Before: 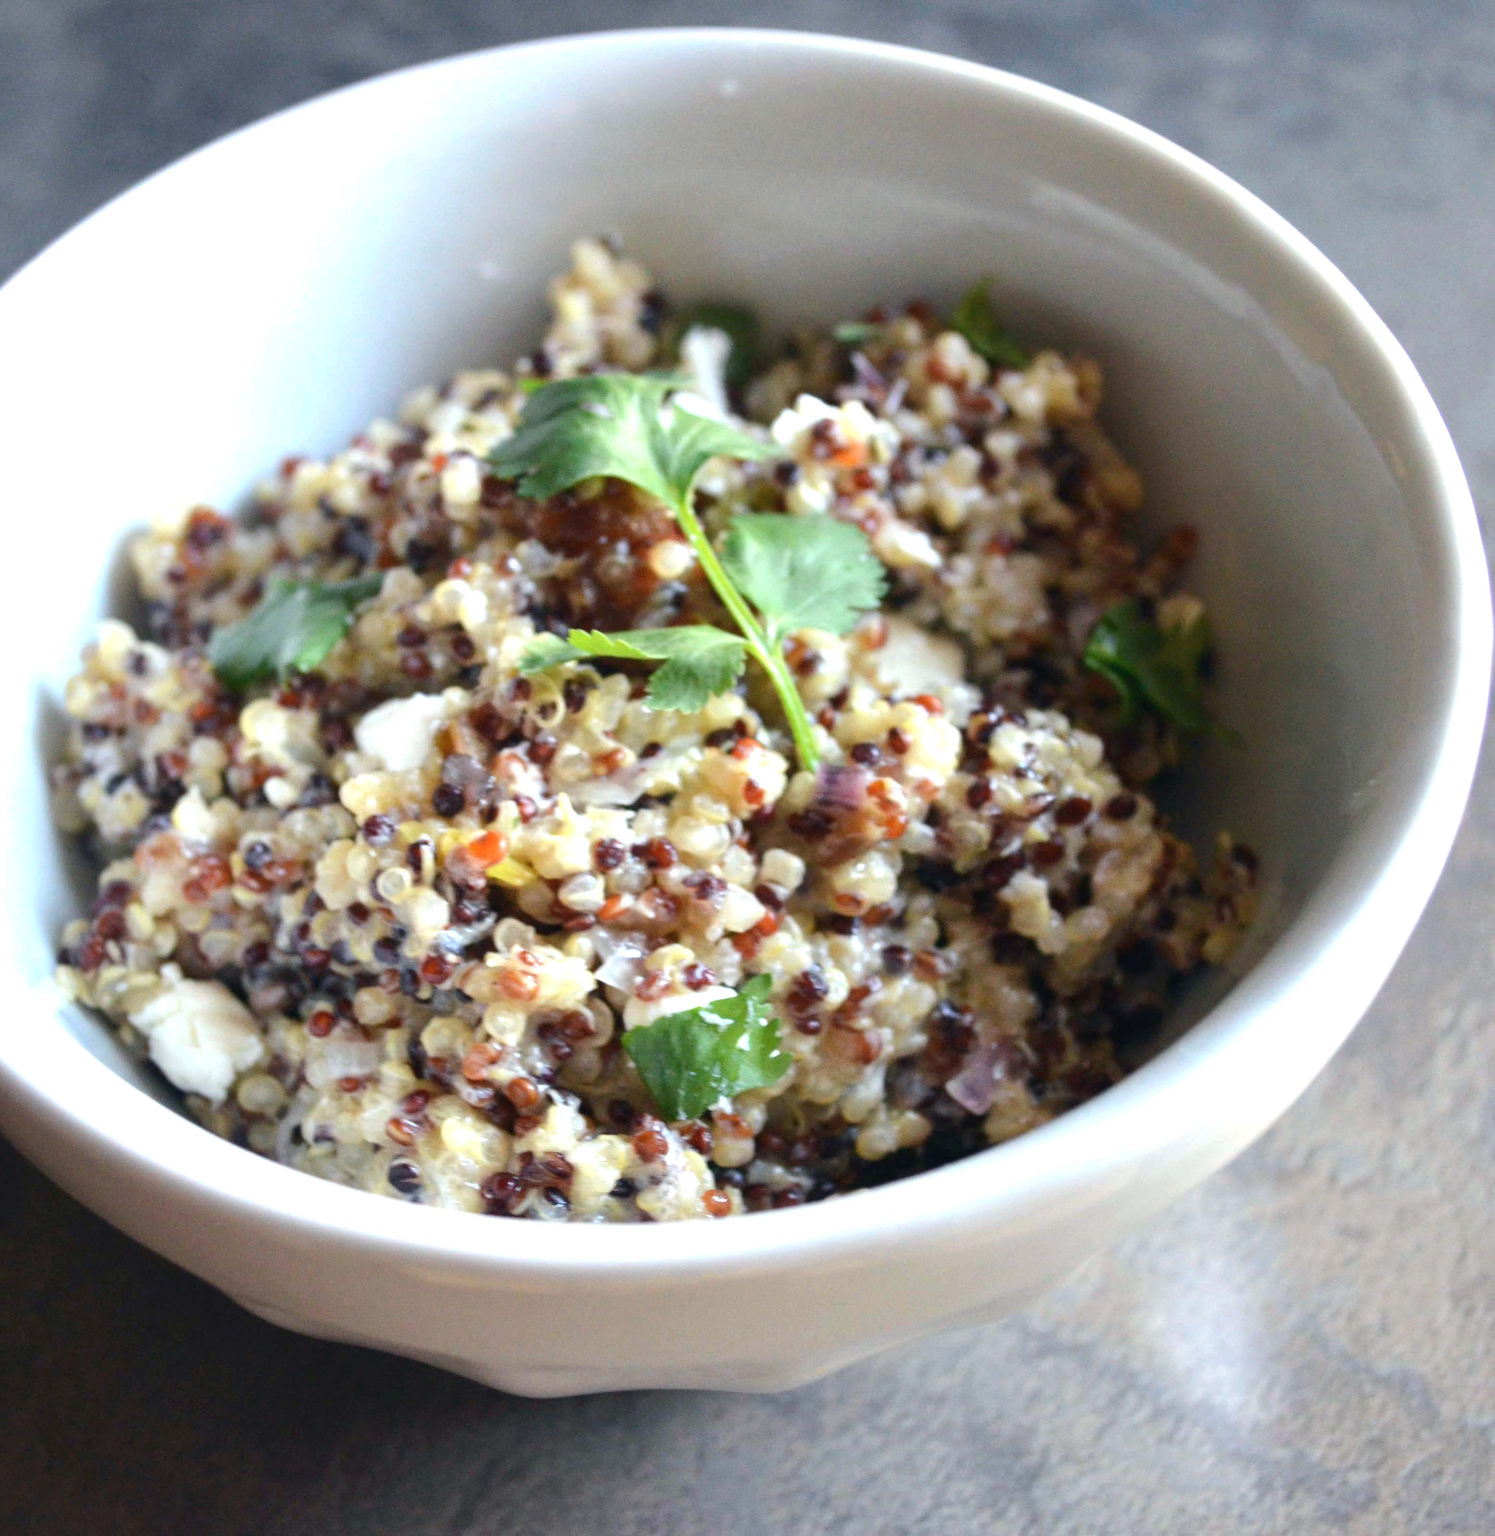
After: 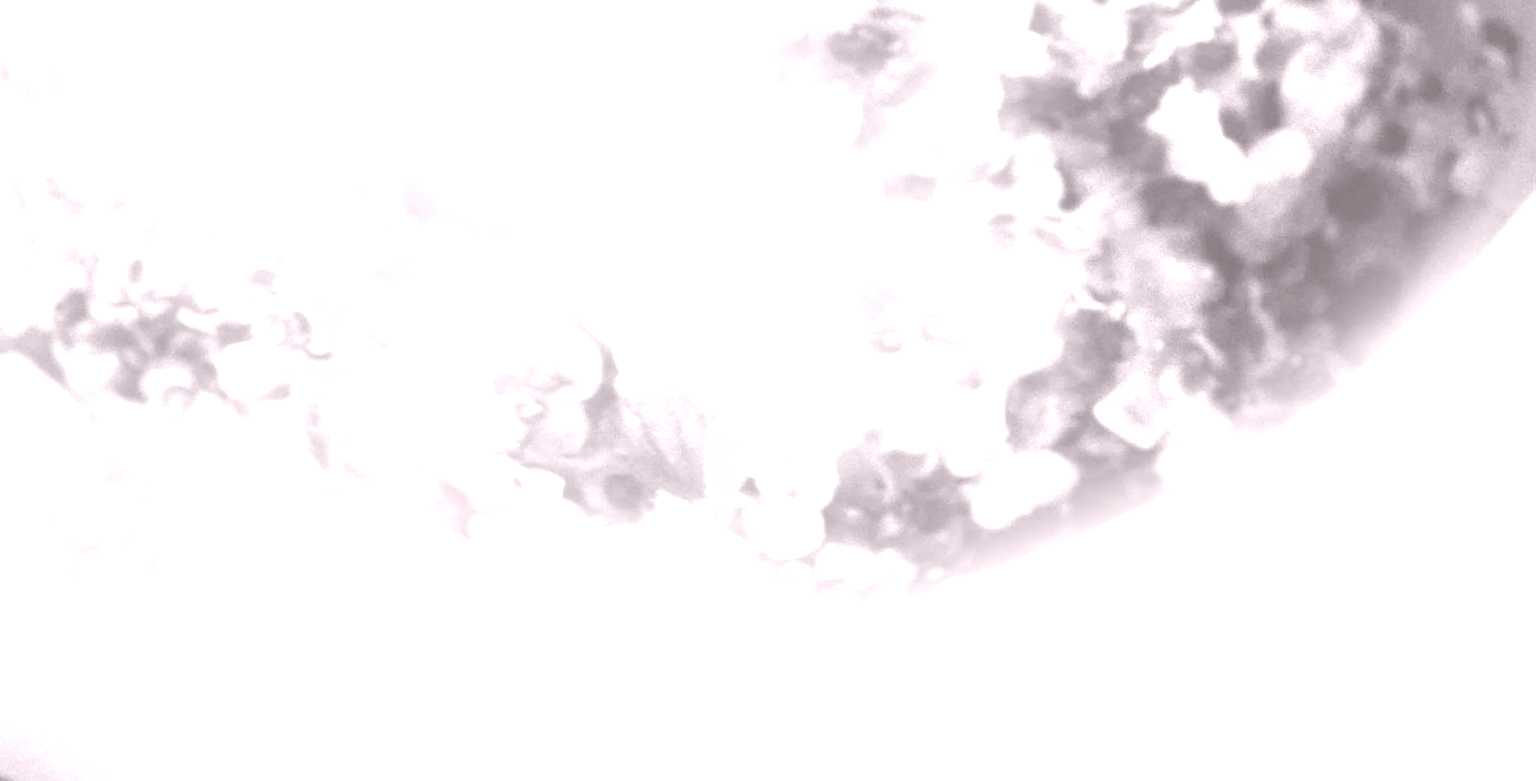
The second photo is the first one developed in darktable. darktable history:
local contrast: highlights 100%, shadows 100%, detail 120%, midtone range 0.2
contrast brightness saturation: contrast 0.1, saturation -0.3
rotate and perspective: rotation -5.2°, automatic cropping off
velvia: on, module defaults
bloom: threshold 82.5%, strength 16.25%
colorize: hue 25.2°, saturation 83%, source mix 82%, lightness 79%, version 1
exposure: black level correction 0.001, exposure 0.5 EV, compensate exposure bias true, compensate highlight preservation false
crop: left 18.091%, top 51.13%, right 17.525%, bottom 16.85%
